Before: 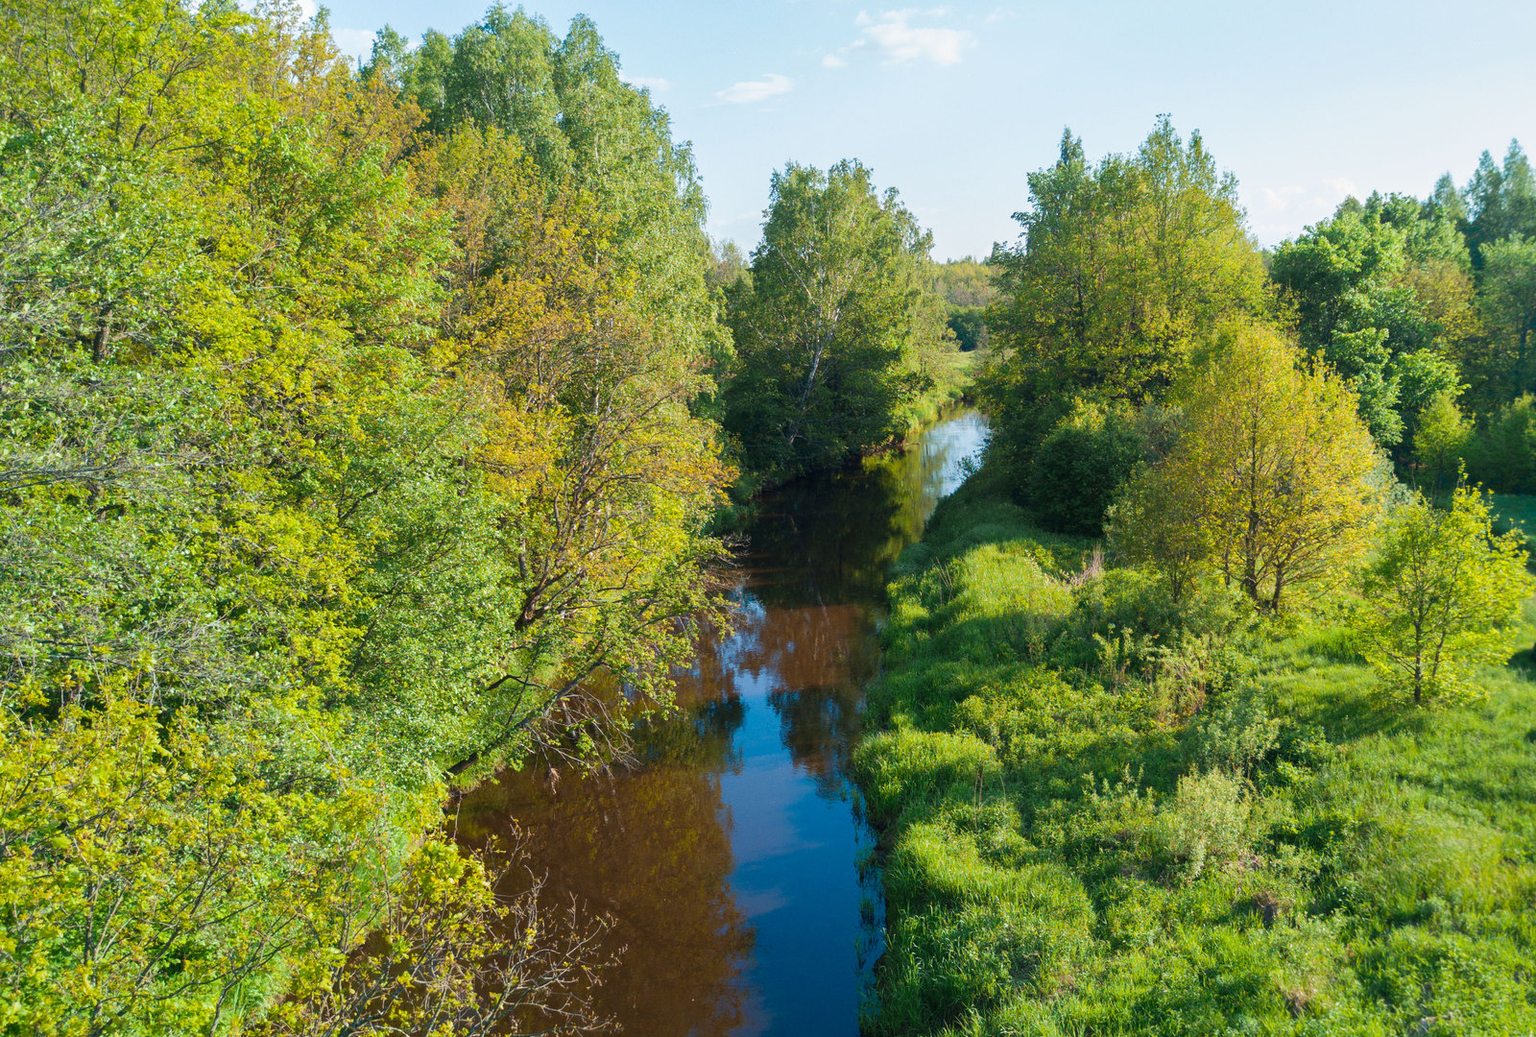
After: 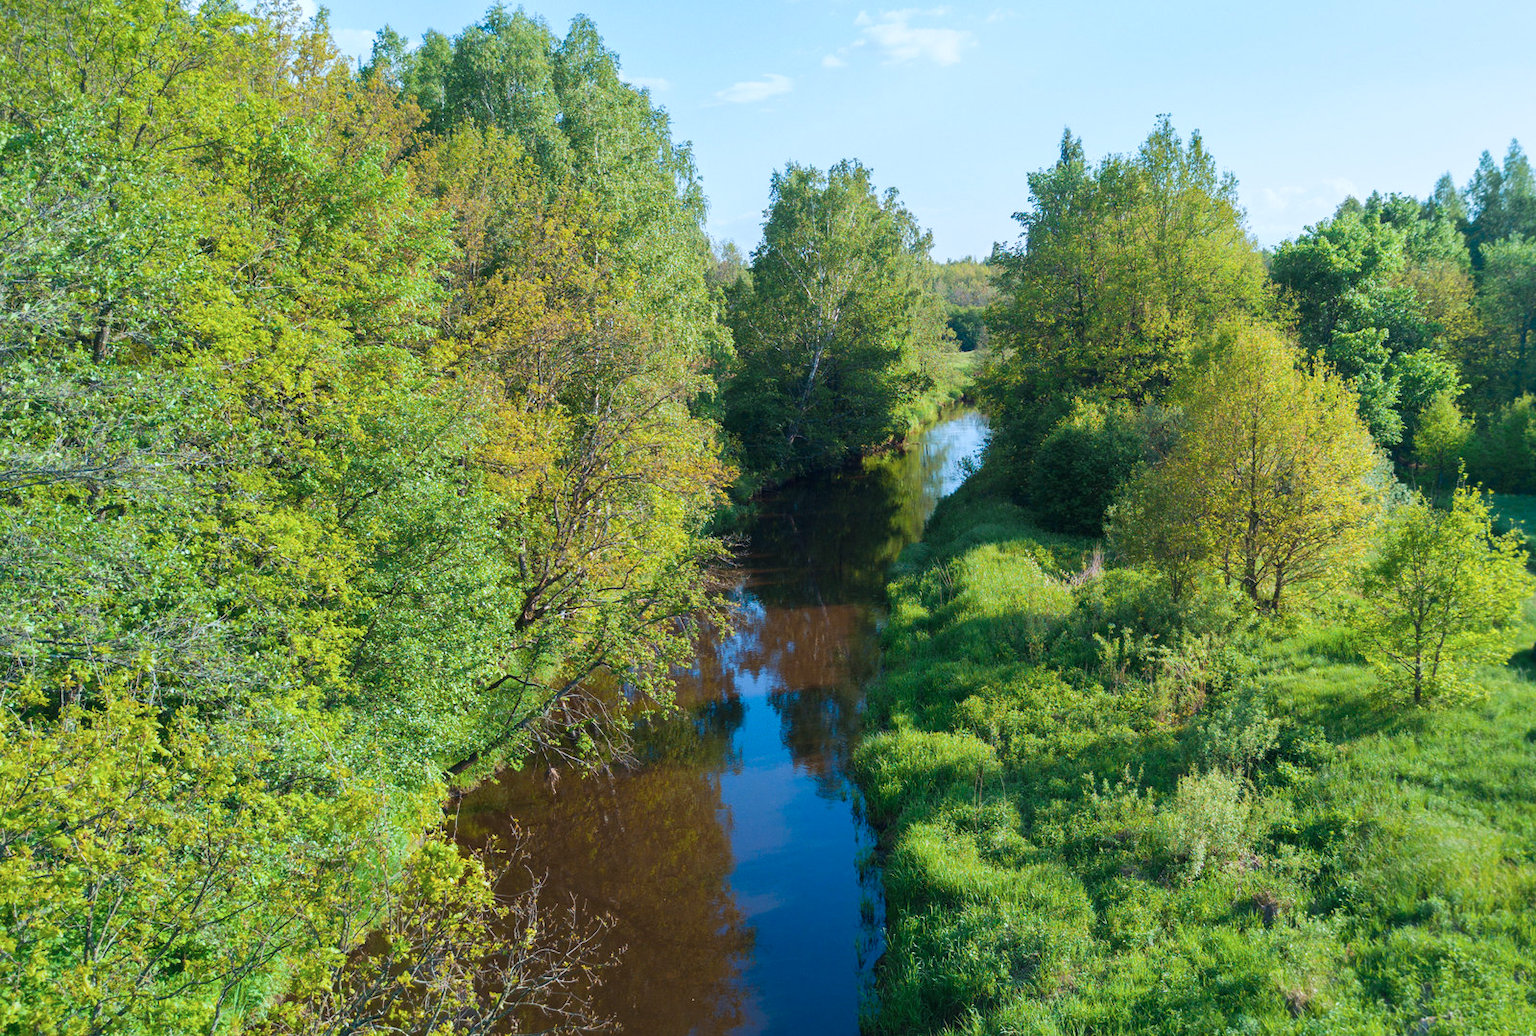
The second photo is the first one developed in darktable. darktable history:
color calibration: x 0.37, y 0.382, temperature 4303.45 K
